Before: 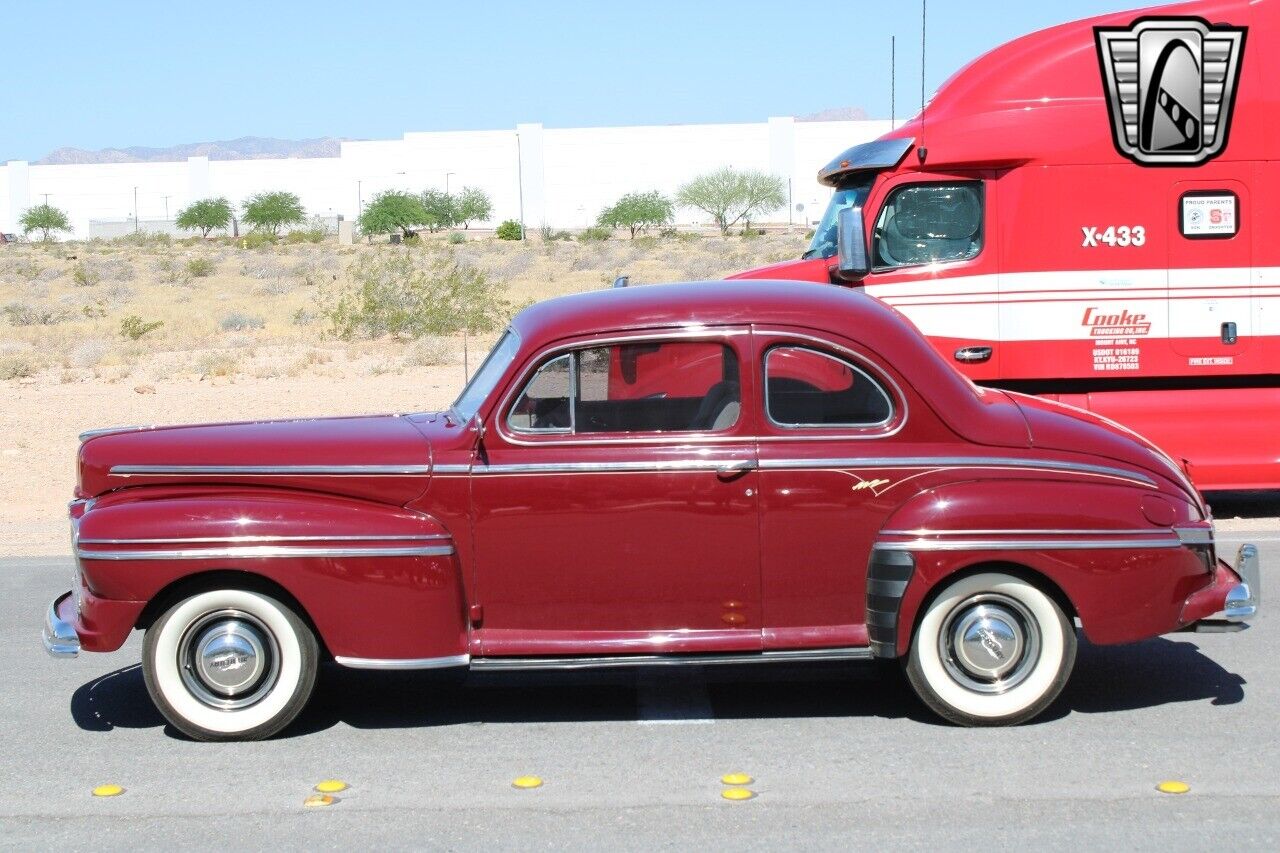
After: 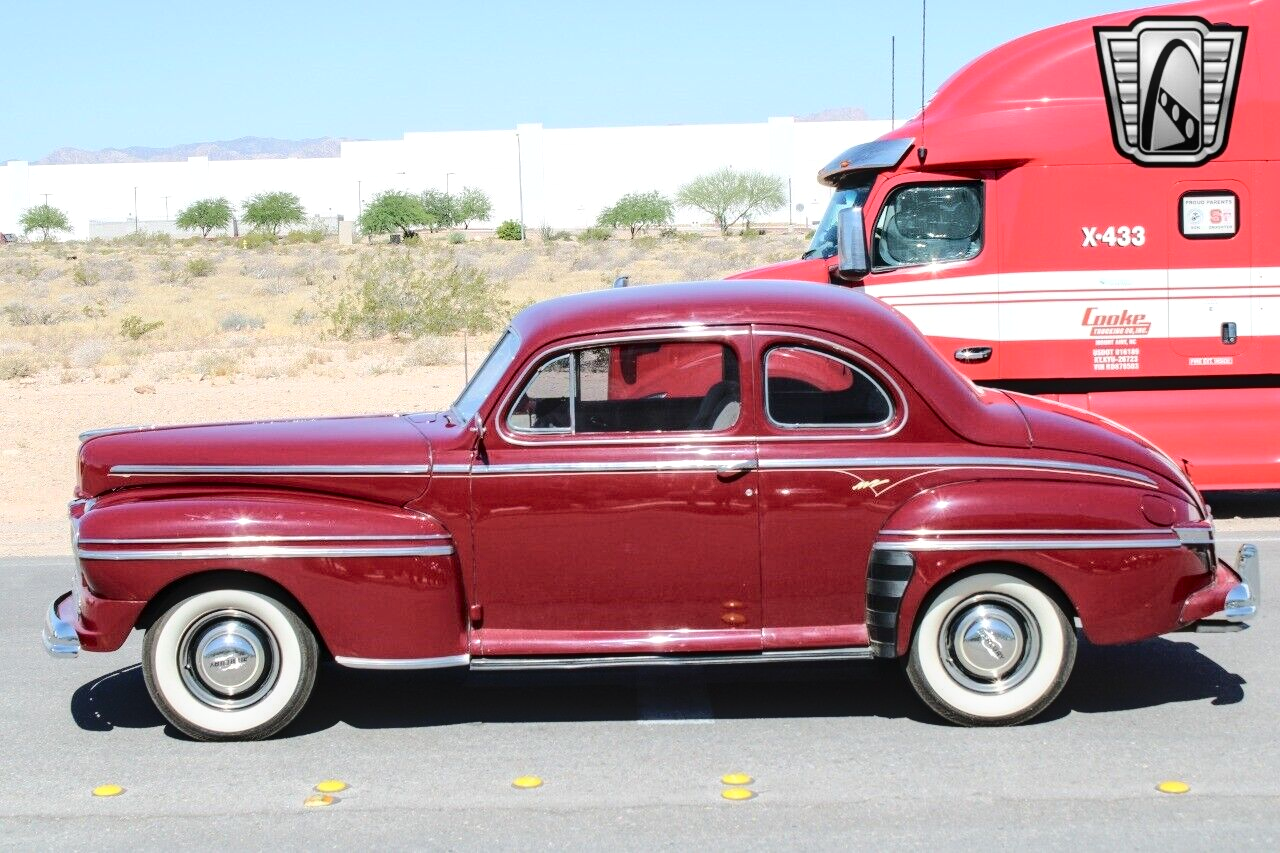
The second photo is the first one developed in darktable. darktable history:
local contrast: on, module defaults
tone curve: curves: ch0 [(0, 0) (0.003, 0.002) (0.011, 0.009) (0.025, 0.018) (0.044, 0.03) (0.069, 0.043) (0.1, 0.057) (0.136, 0.079) (0.177, 0.125) (0.224, 0.178) (0.277, 0.255) (0.335, 0.341) (0.399, 0.443) (0.468, 0.553) (0.543, 0.644) (0.623, 0.718) (0.709, 0.779) (0.801, 0.849) (0.898, 0.929) (1, 1)], color space Lab, independent channels, preserve colors none
